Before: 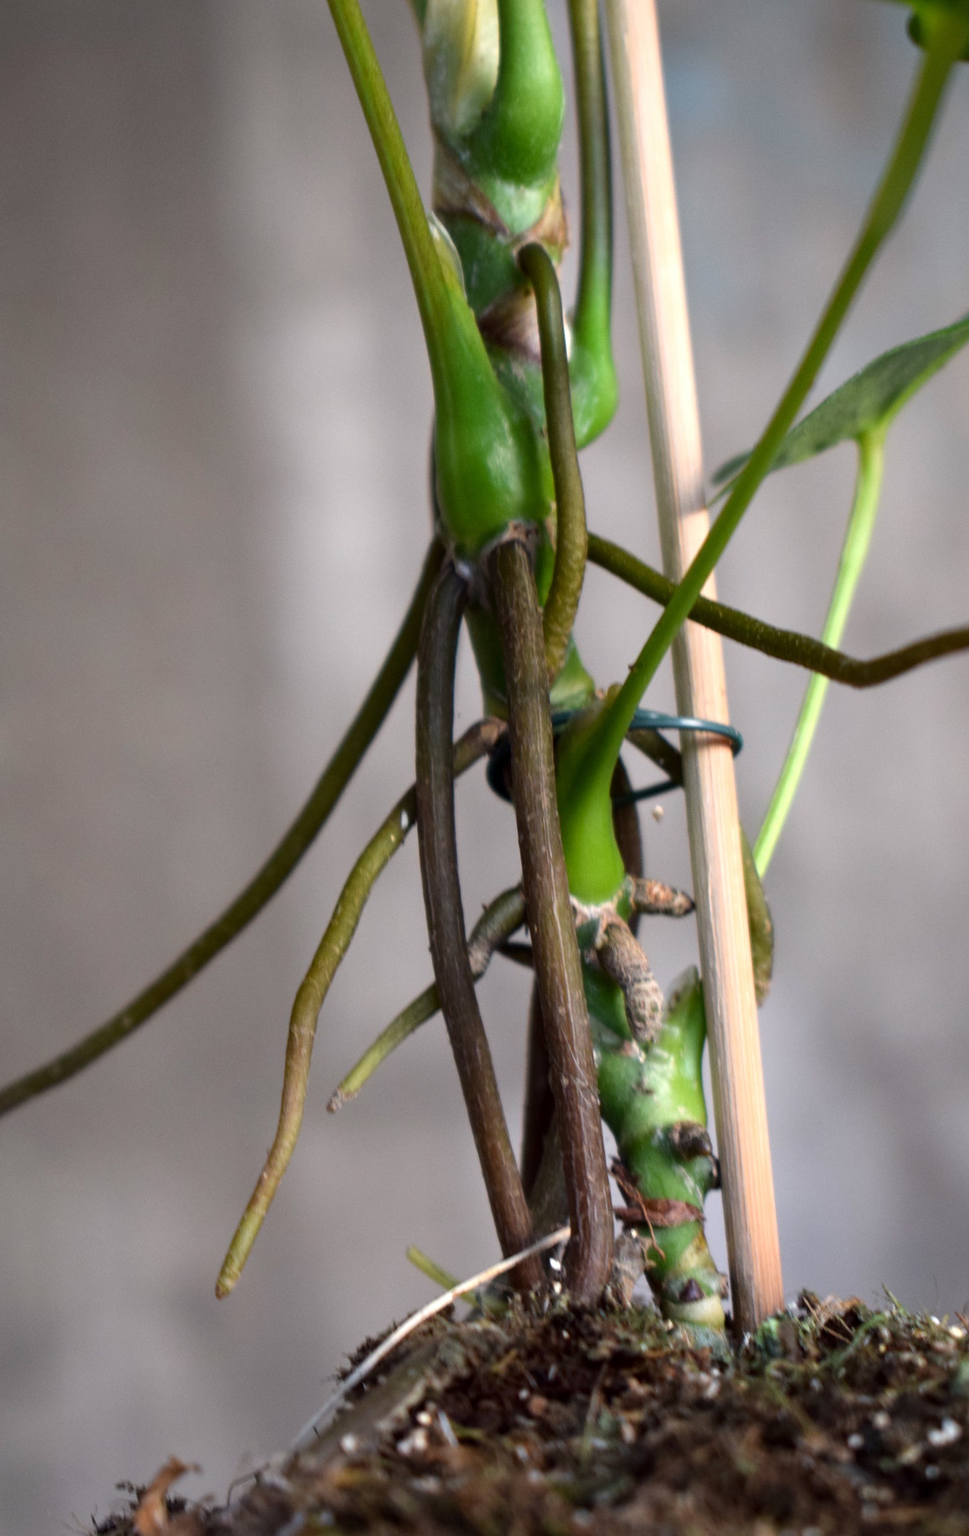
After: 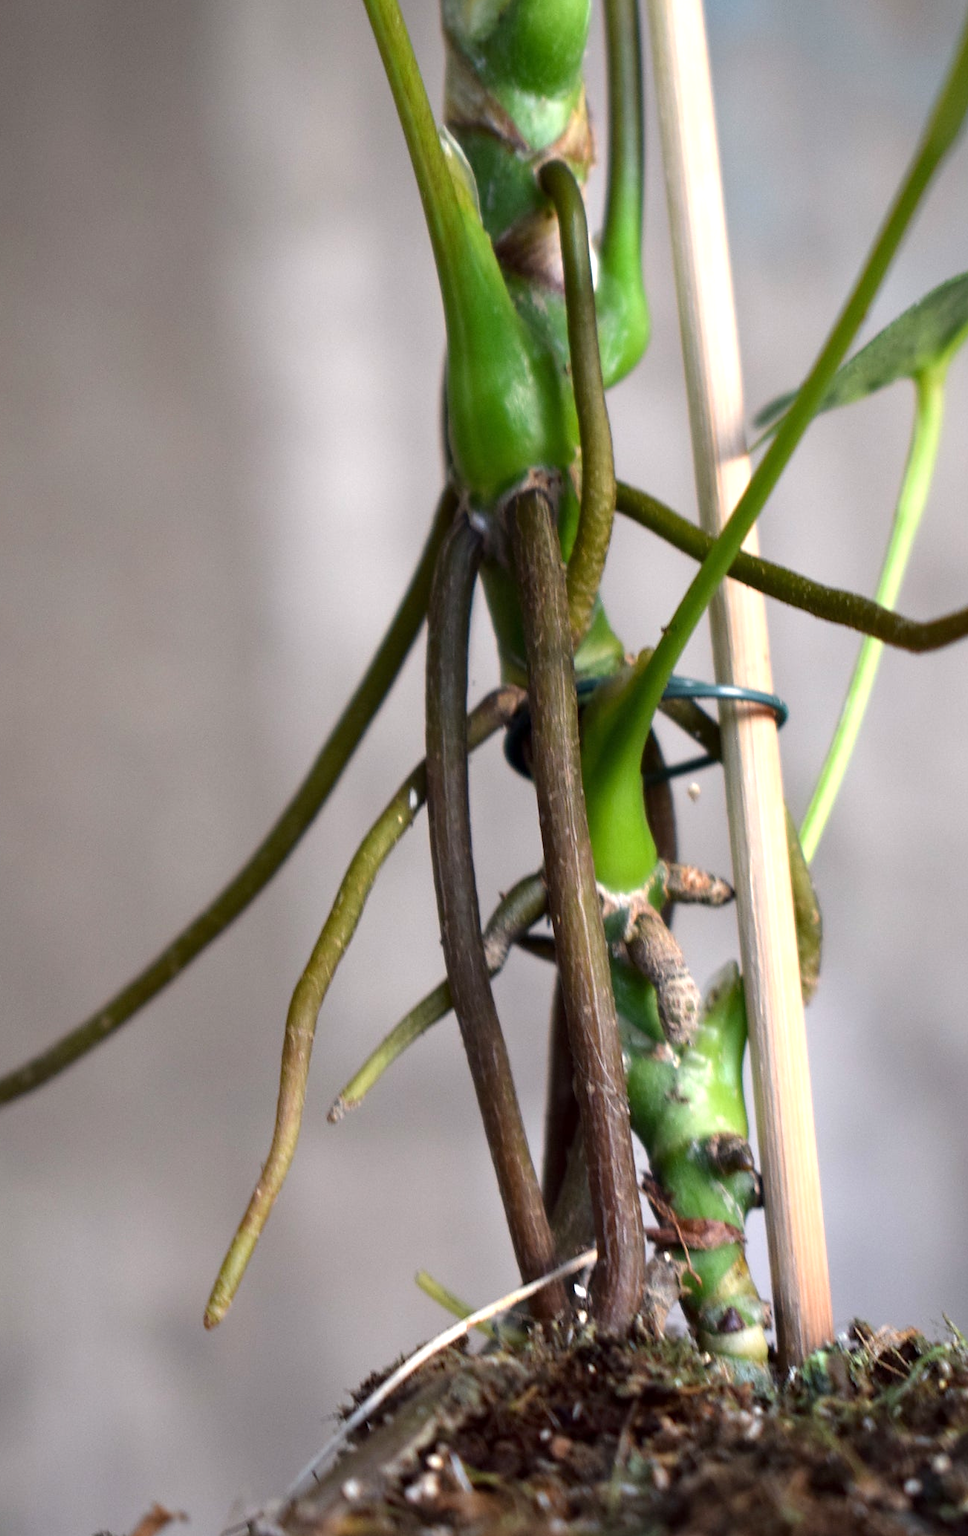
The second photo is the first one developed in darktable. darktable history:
exposure: exposure 0.367 EV, compensate highlight preservation false
sharpen: radius 1.458, amount 0.398, threshold 1.271
crop: left 3.305%, top 6.436%, right 6.389%, bottom 3.258%
